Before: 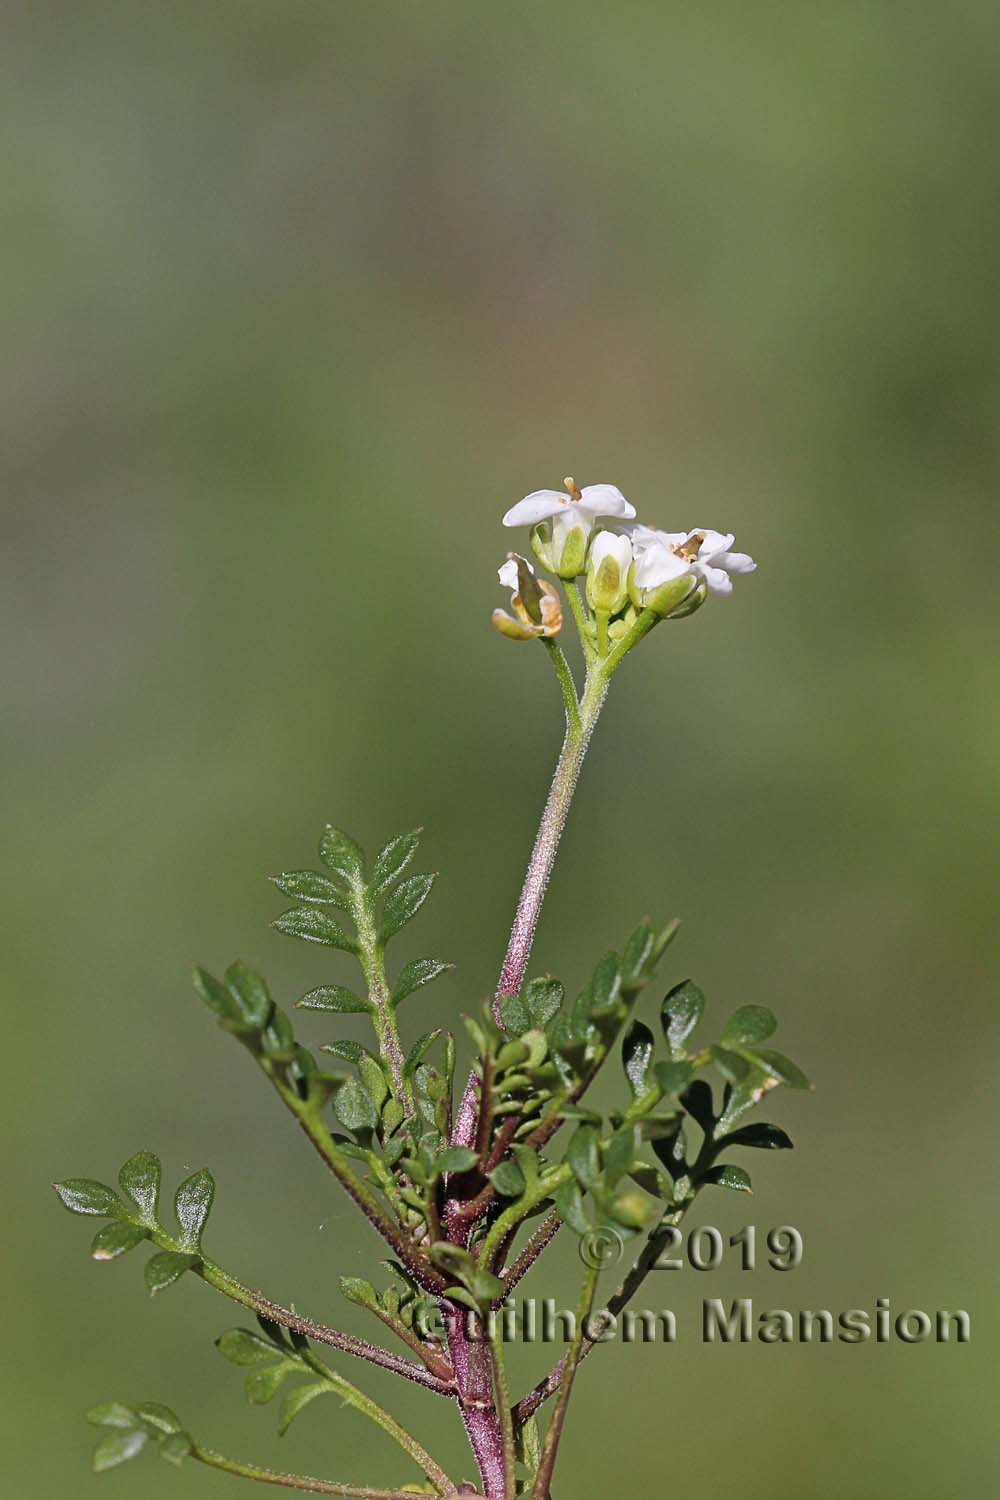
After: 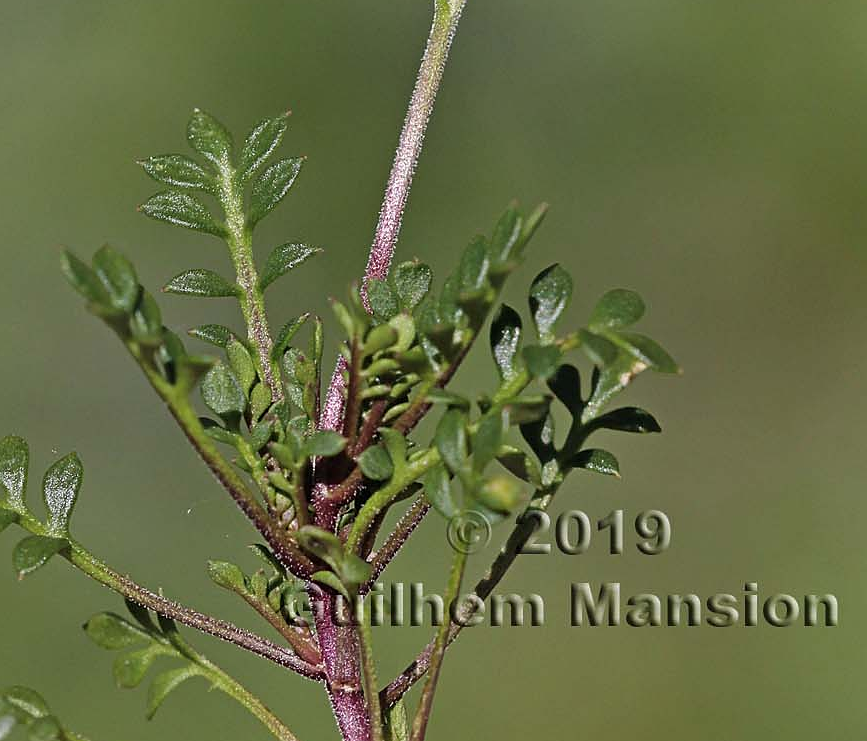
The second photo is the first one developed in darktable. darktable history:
crop and rotate: left 13.266%, top 47.748%, bottom 2.845%
sharpen: radius 0.991
shadows and highlights: shadows -1.31, highlights 40.6
